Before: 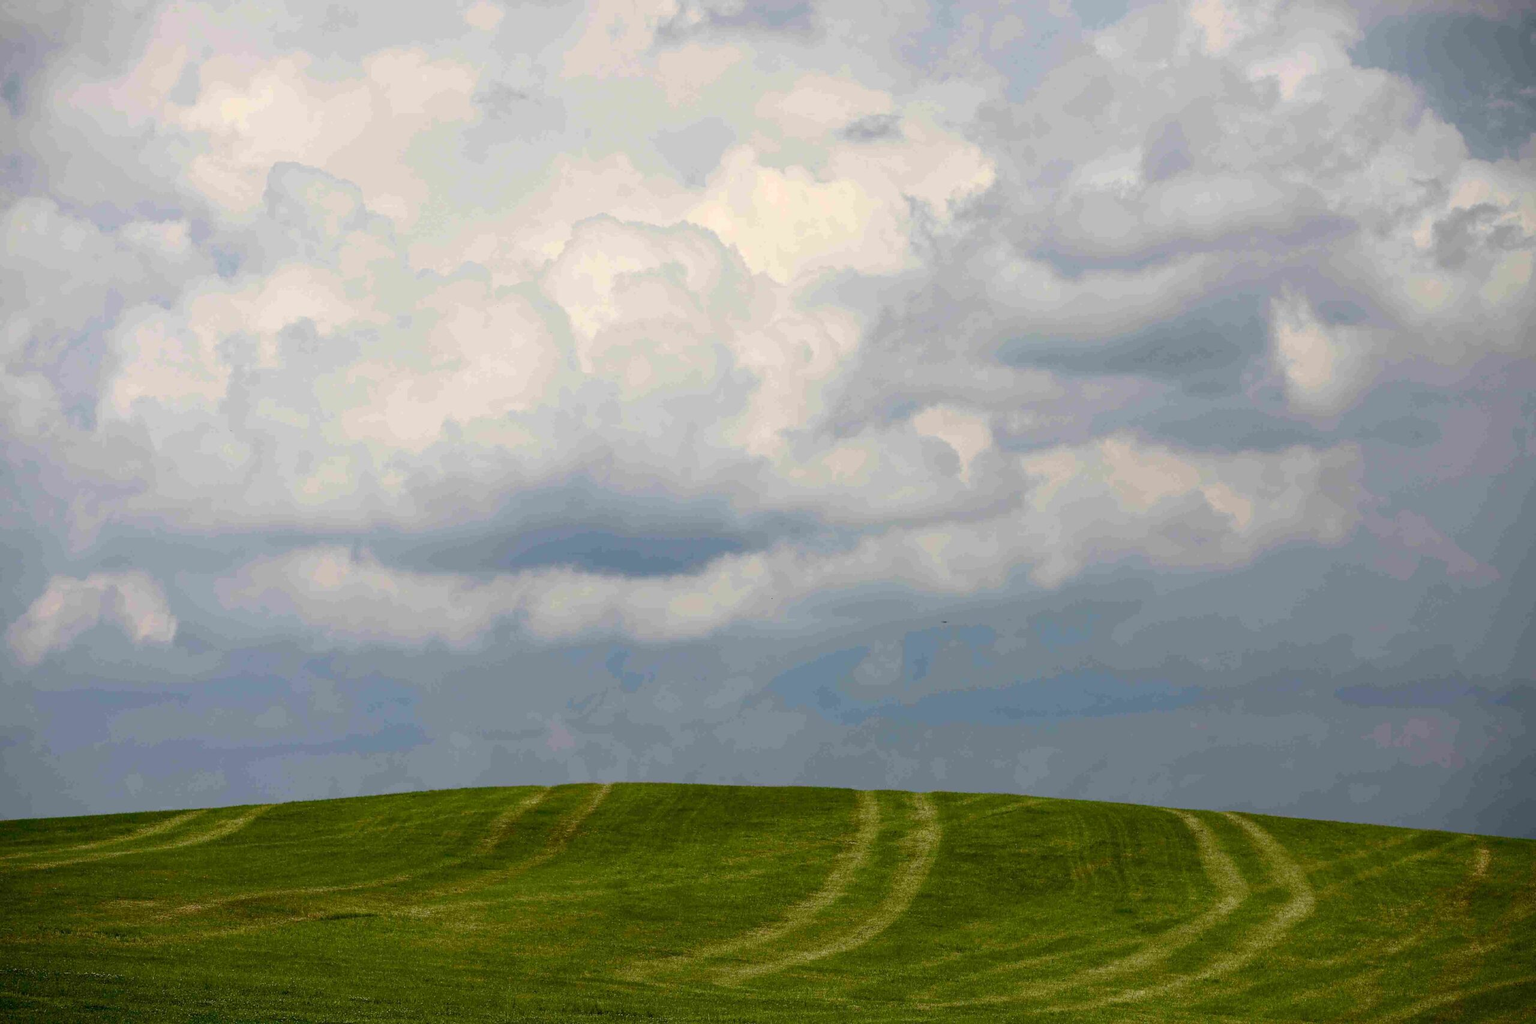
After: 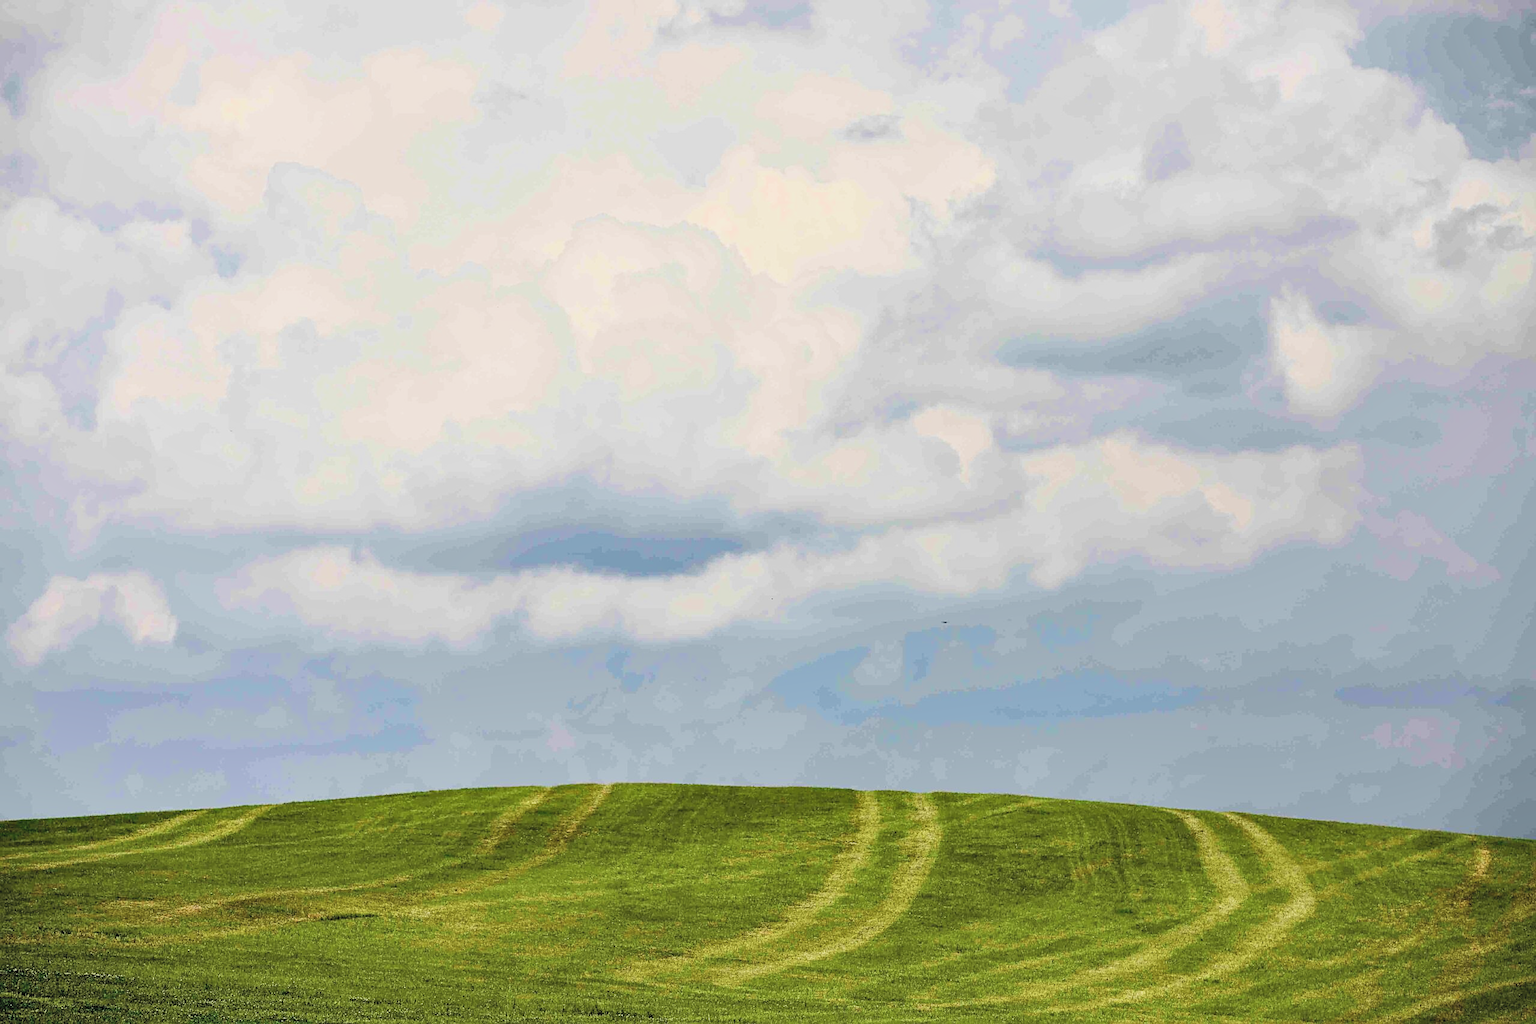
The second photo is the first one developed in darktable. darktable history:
exposure: exposure 0.935 EV, compensate highlight preservation false
sharpen: on, module defaults
contrast brightness saturation: brightness 0.15
filmic rgb: black relative exposure -7.65 EV, white relative exposure 4.56 EV, hardness 3.61, contrast 1.25
shadows and highlights: soften with gaussian
